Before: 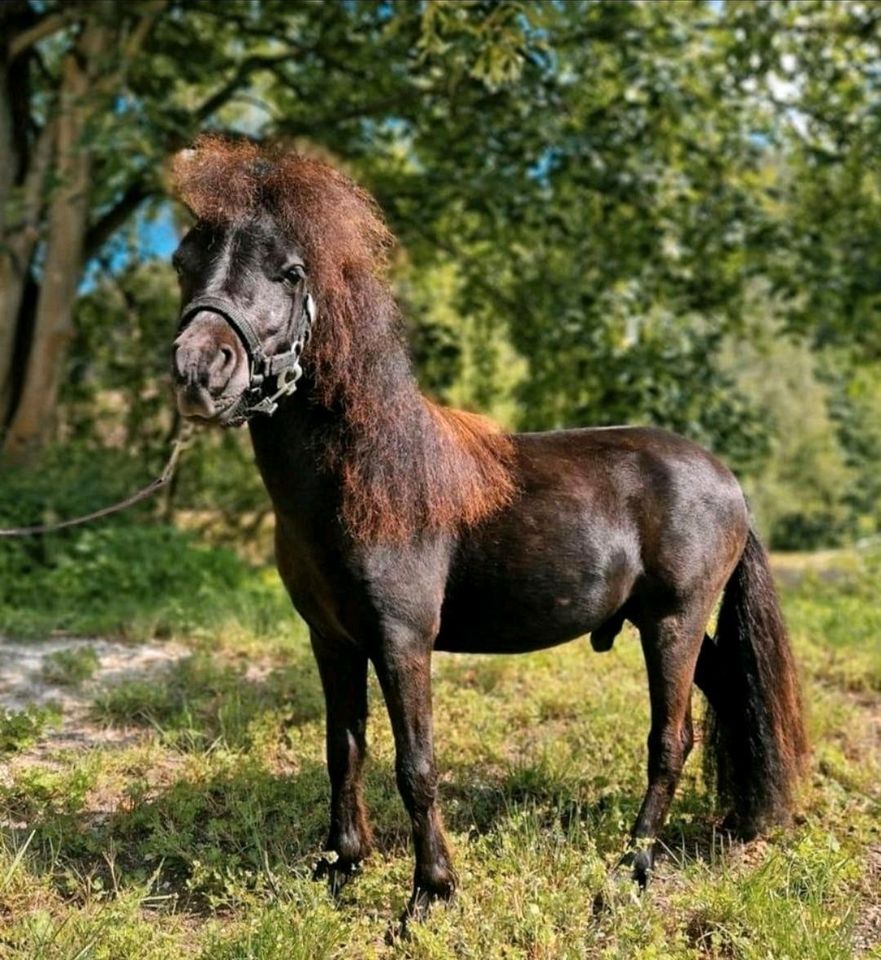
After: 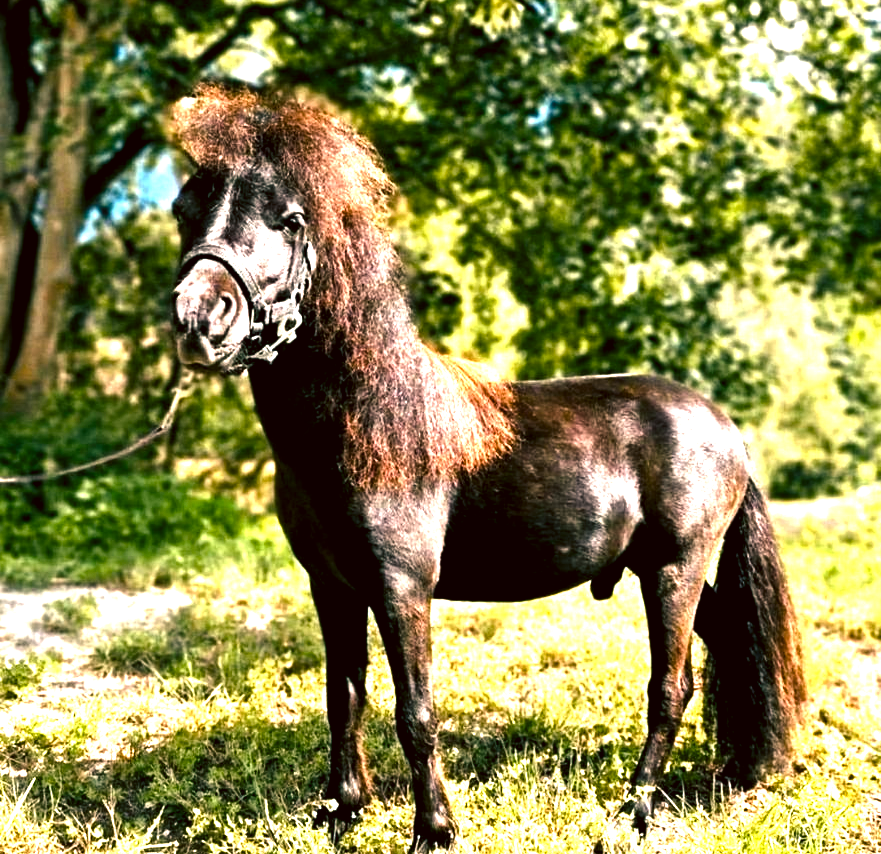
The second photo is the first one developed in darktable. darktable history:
crop and rotate: top 5.471%, bottom 5.565%
exposure: black level correction 0, exposure 1 EV, compensate exposure bias true, compensate highlight preservation false
levels: levels [0.044, 0.475, 0.791]
color correction: highlights a* 6.58, highlights b* 7.86, shadows a* 5.43, shadows b* 7.01, saturation 0.876
color balance rgb: shadows lift › luminance -28.453%, shadows lift › chroma 10.054%, shadows lift › hue 230.64°, perceptual saturation grading › global saturation 20%, perceptual saturation grading › highlights -25.062%, perceptual saturation grading › shadows 49.792%, global vibrance 20.764%
